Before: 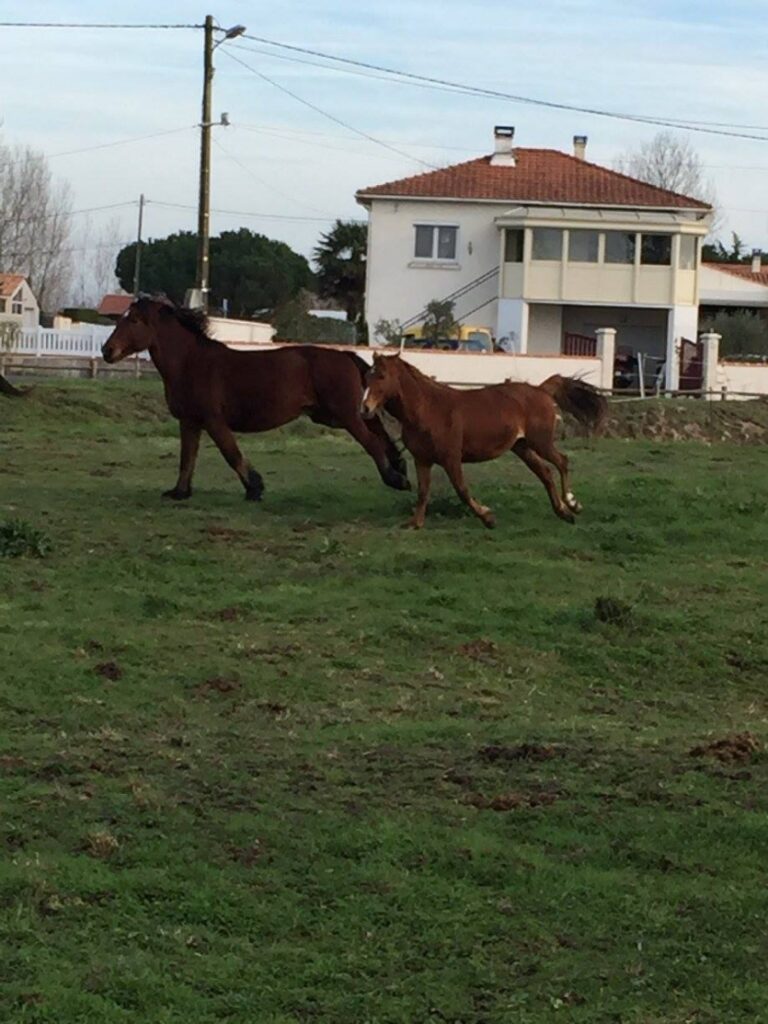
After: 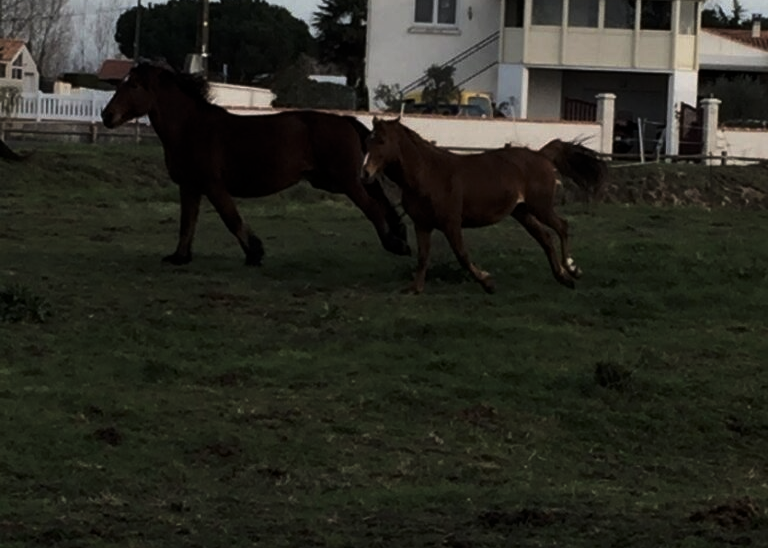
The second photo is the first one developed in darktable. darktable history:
crop and rotate: top 23.043%, bottom 23.437%
levels: levels [0, 0.618, 1]
